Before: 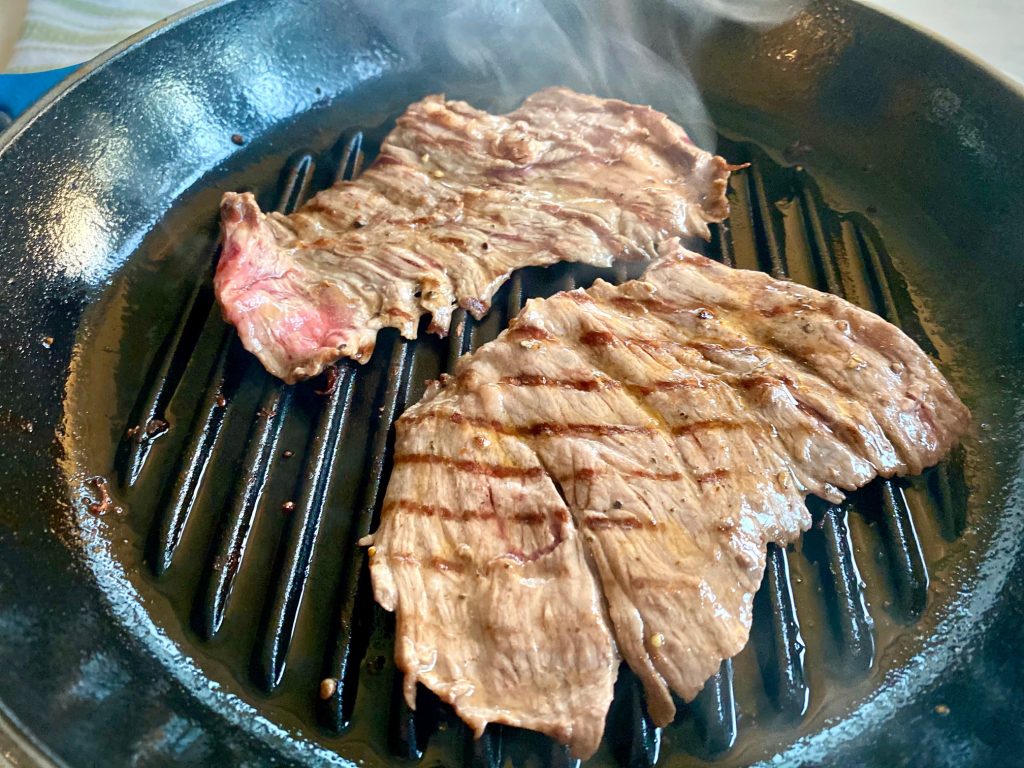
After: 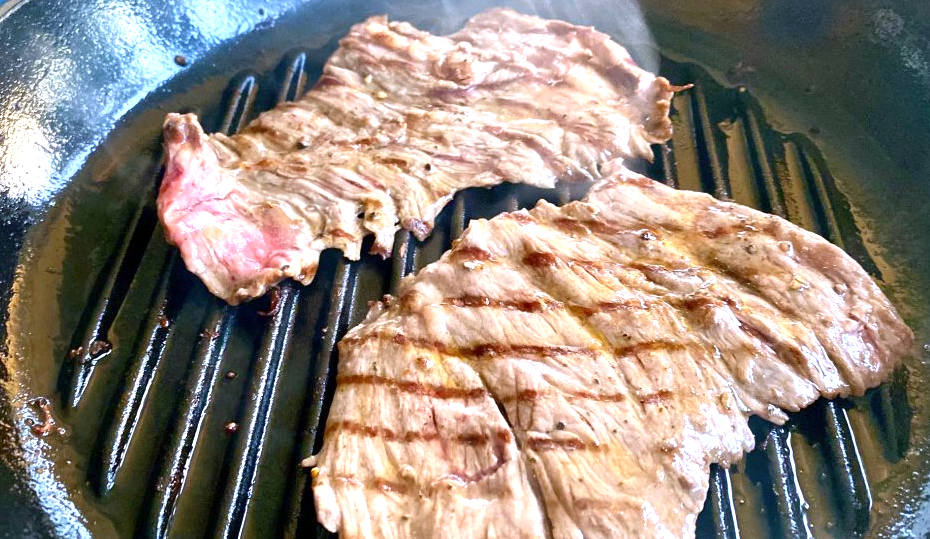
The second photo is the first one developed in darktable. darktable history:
white balance: red 0.926, green 1.003, blue 1.133
crop: left 5.596%, top 10.314%, right 3.534%, bottom 19.395%
exposure: exposure 0.6 EV, compensate highlight preservation false
color correction: highlights a* 7.34, highlights b* 4.37
